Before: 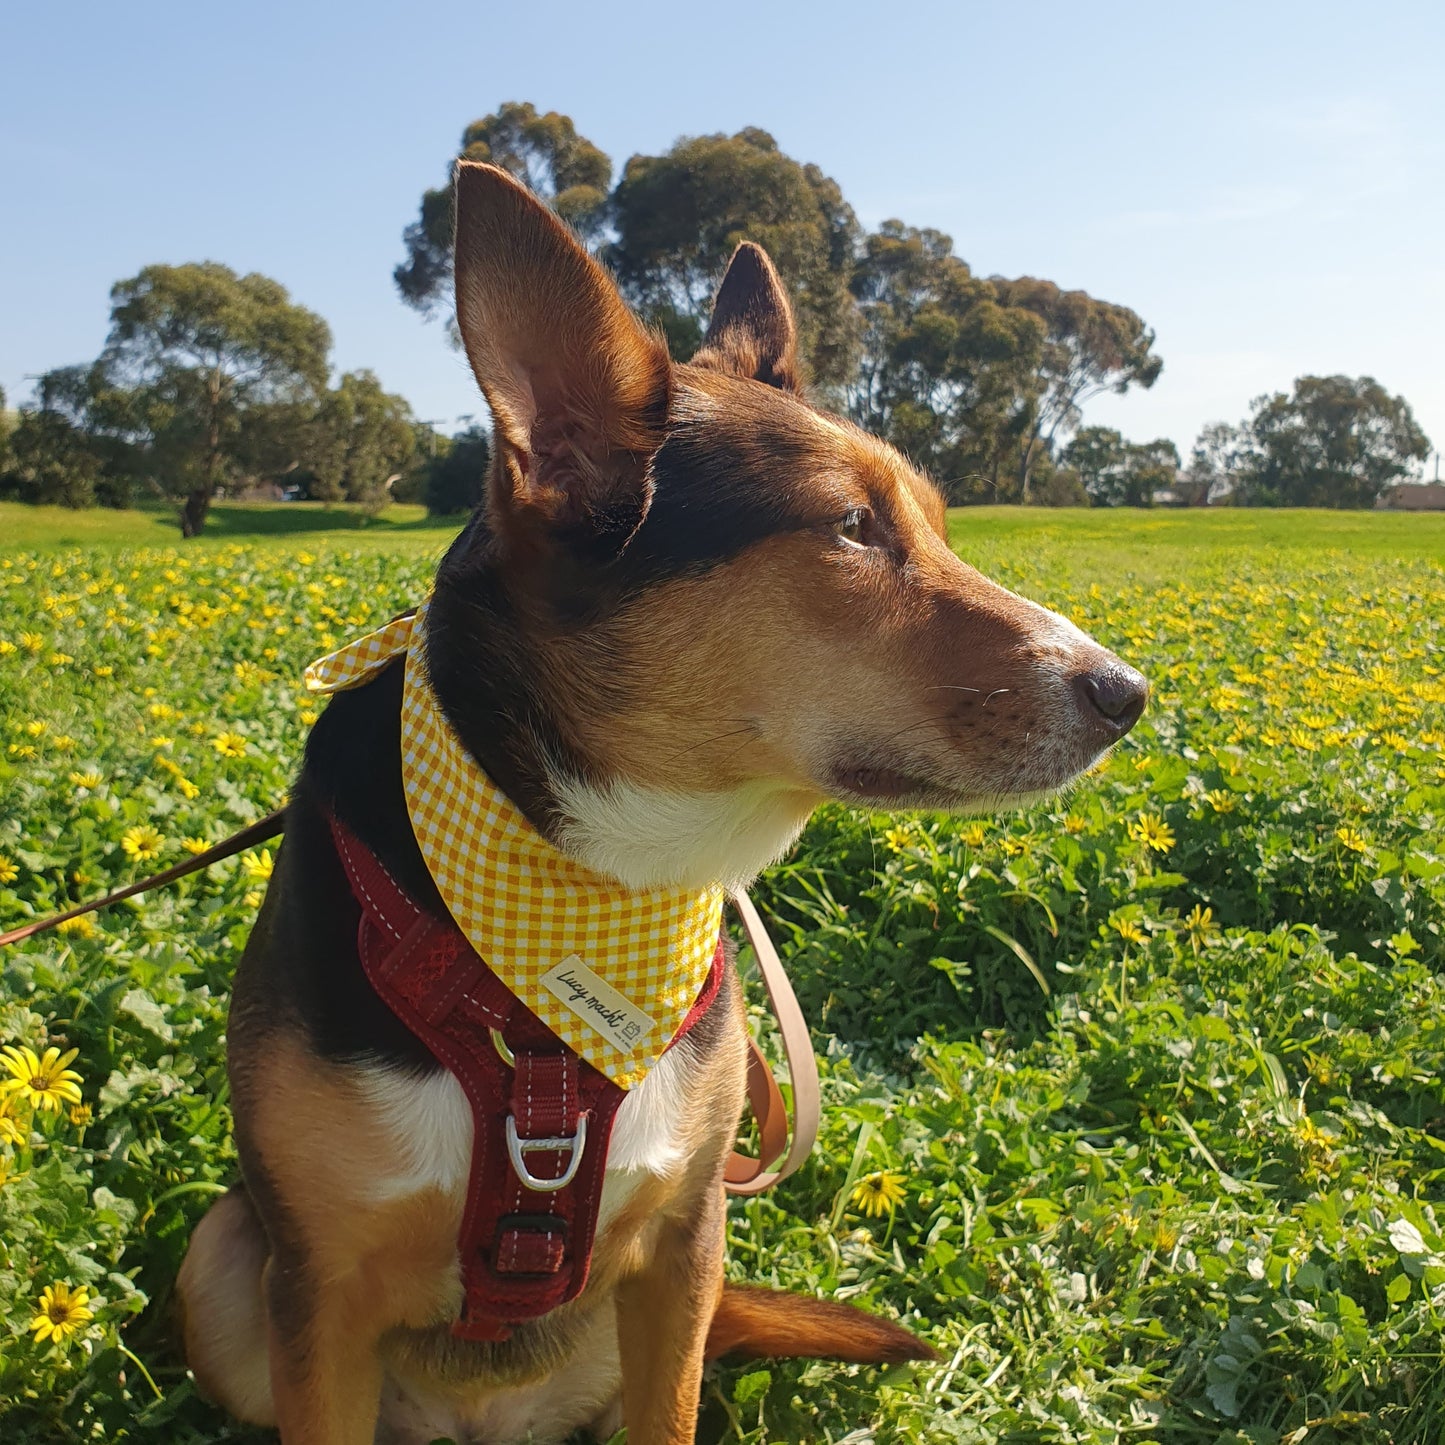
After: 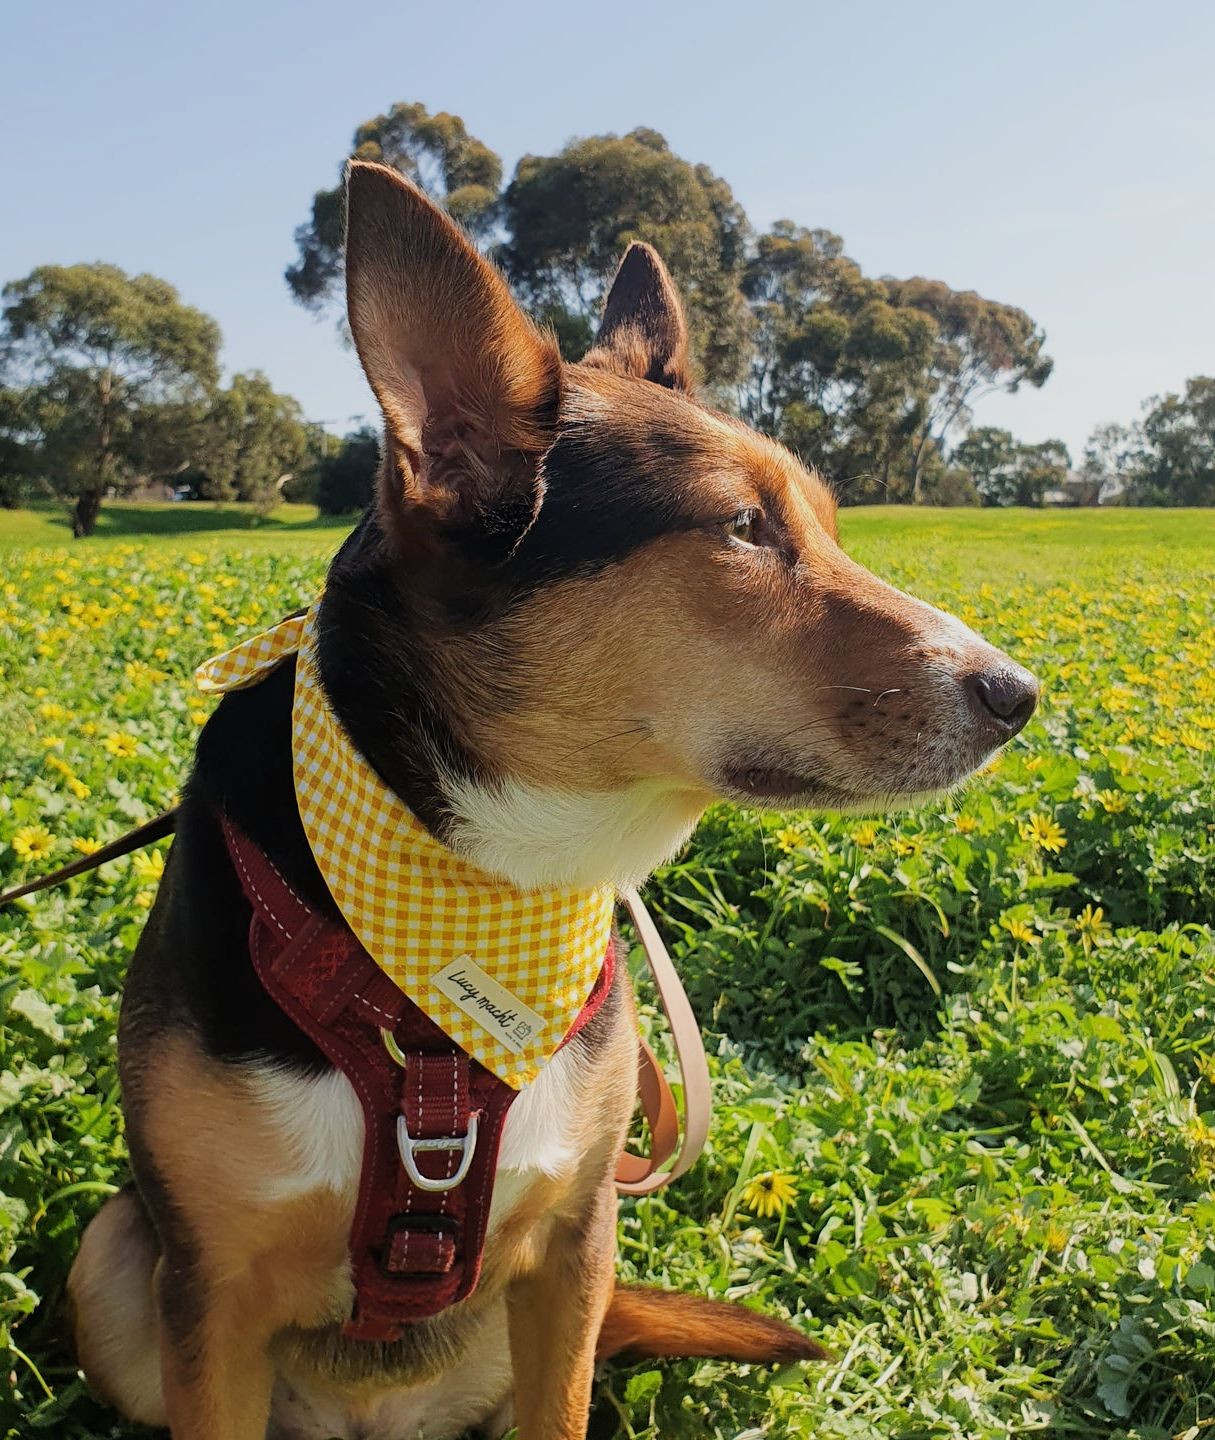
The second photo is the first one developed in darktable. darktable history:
crop: left 7.598%, right 7.873%
exposure: exposure 0.3 EV, compensate highlight preservation false
filmic rgb: black relative exposure -7.65 EV, white relative exposure 4.56 EV, hardness 3.61, contrast 1.106
